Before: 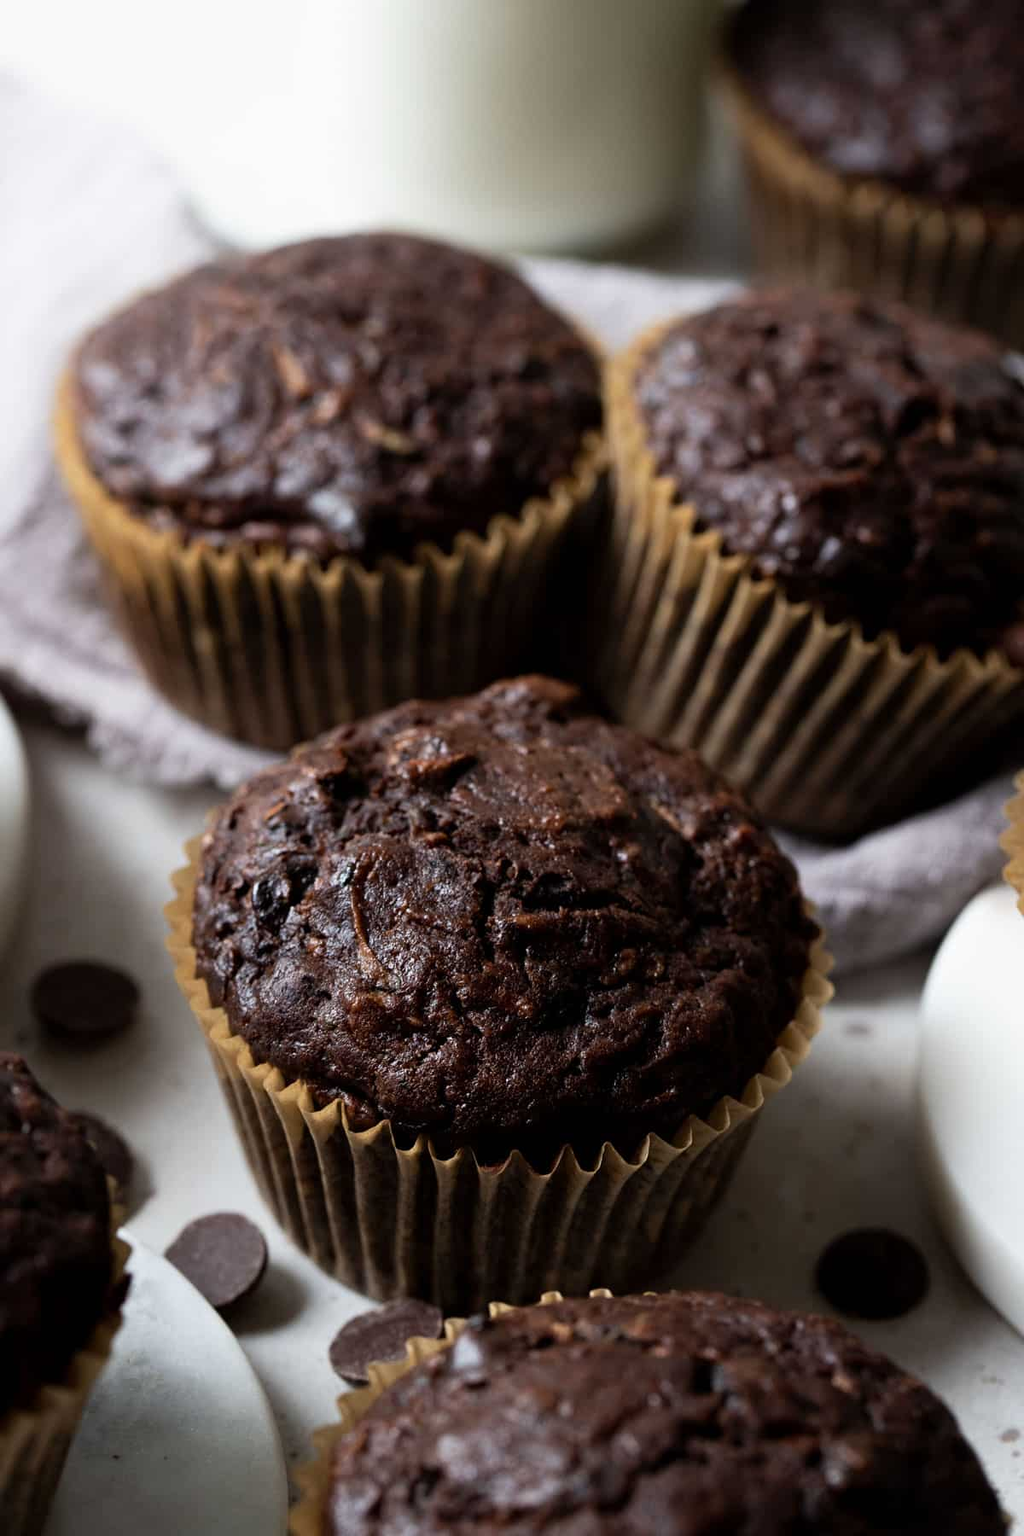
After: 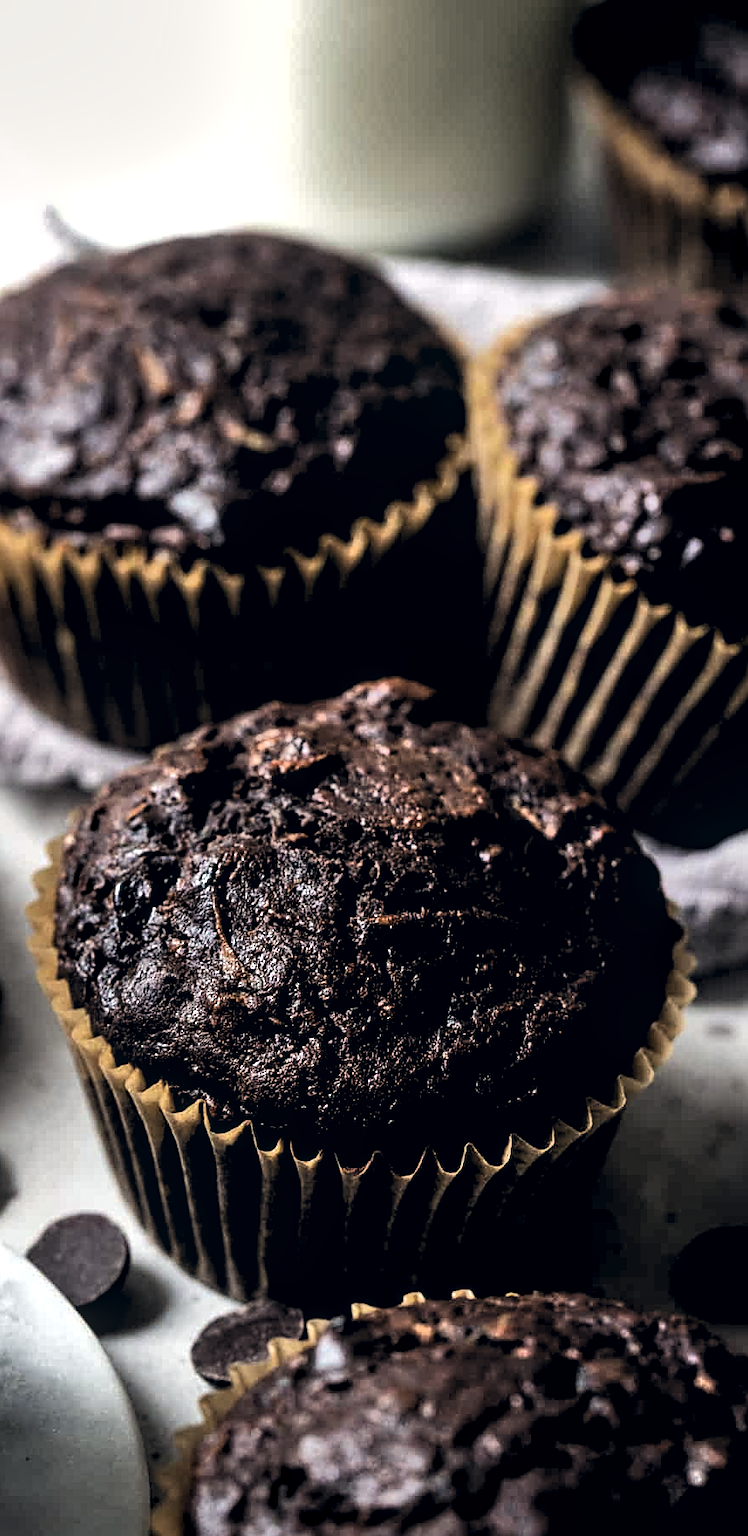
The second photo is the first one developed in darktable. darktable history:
exposure: exposure -0.017 EV, compensate highlight preservation false
local contrast: on, module defaults
crop: left 13.527%, right 13.383%
shadows and highlights: white point adjustment 0.073, soften with gaussian
sharpen: on, module defaults
levels: white 99.88%, levels [0.129, 0.519, 0.867]
color correction: highlights a* 0.388, highlights b* 2.73, shadows a* -1.37, shadows b* -4.75
